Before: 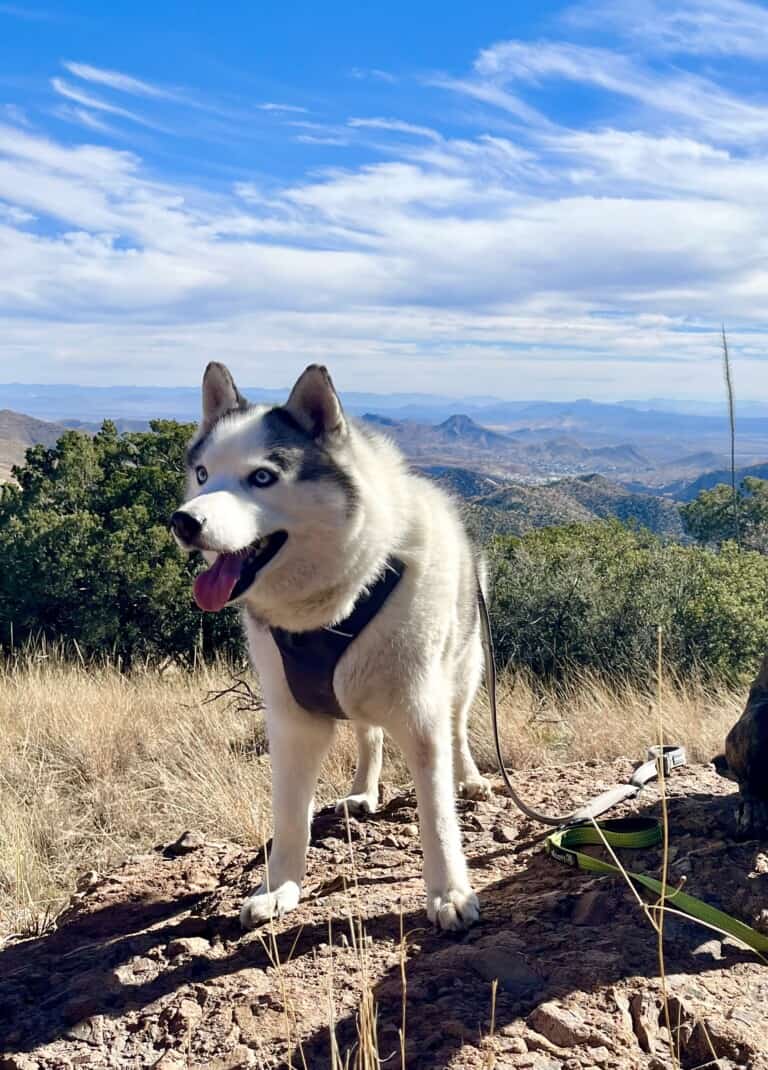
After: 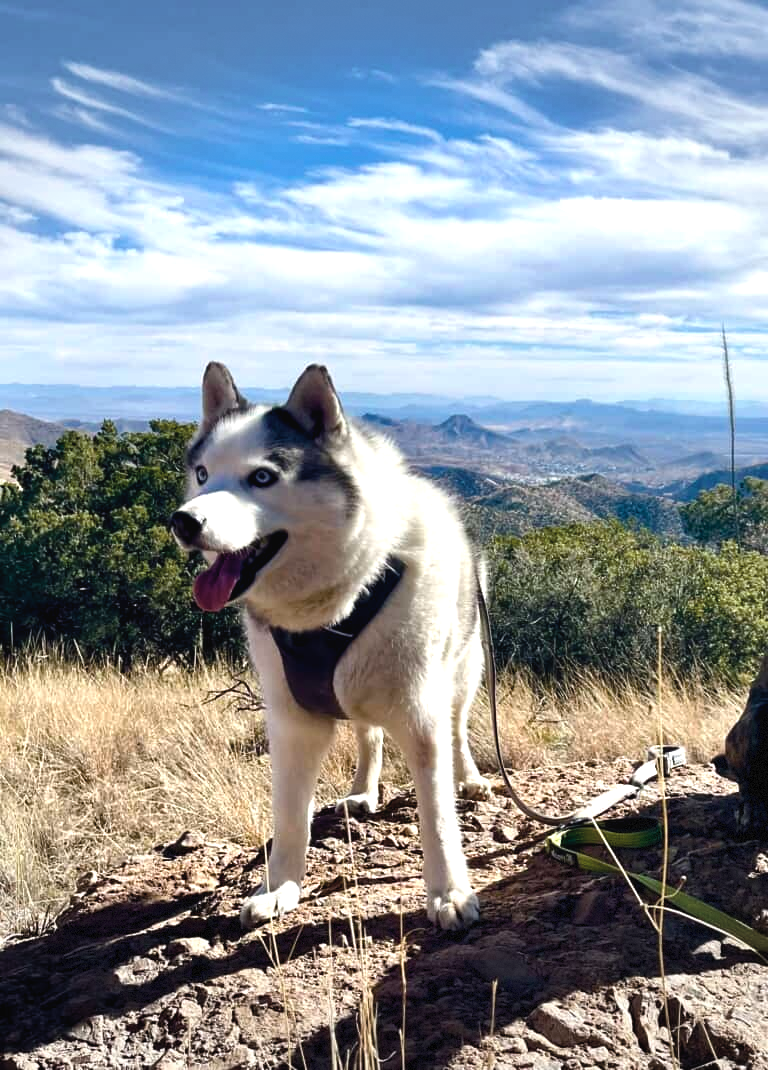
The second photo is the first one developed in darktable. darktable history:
color balance rgb: linear chroma grading › global chroma 9%, perceptual saturation grading › global saturation 36%, perceptual saturation grading › shadows 35%, perceptual brilliance grading › global brilliance 15%, perceptual brilliance grading › shadows -35%, global vibrance 15%
contrast brightness saturation: contrast -0.05, saturation -0.41
vignetting: fall-off start 91%, fall-off radius 39.39%, brightness -0.182, saturation -0.3, width/height ratio 1.219, shape 1.3, dithering 8-bit output, unbound false
